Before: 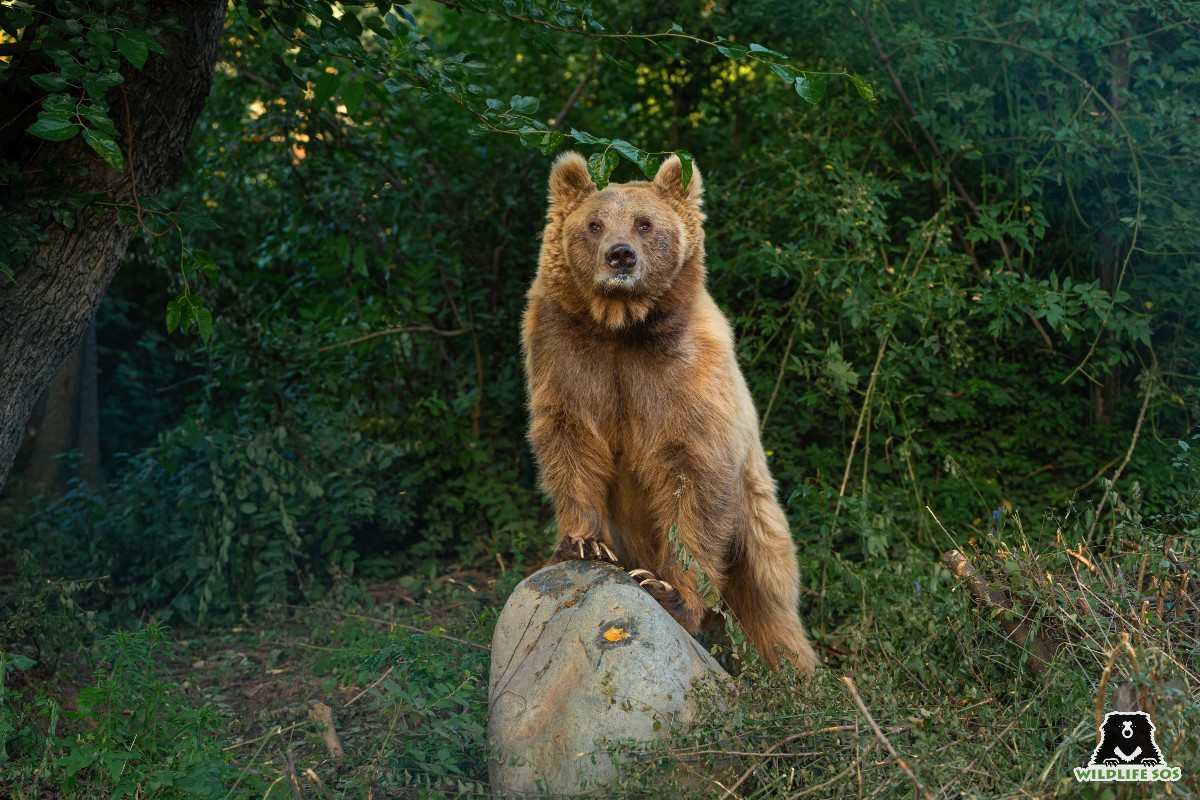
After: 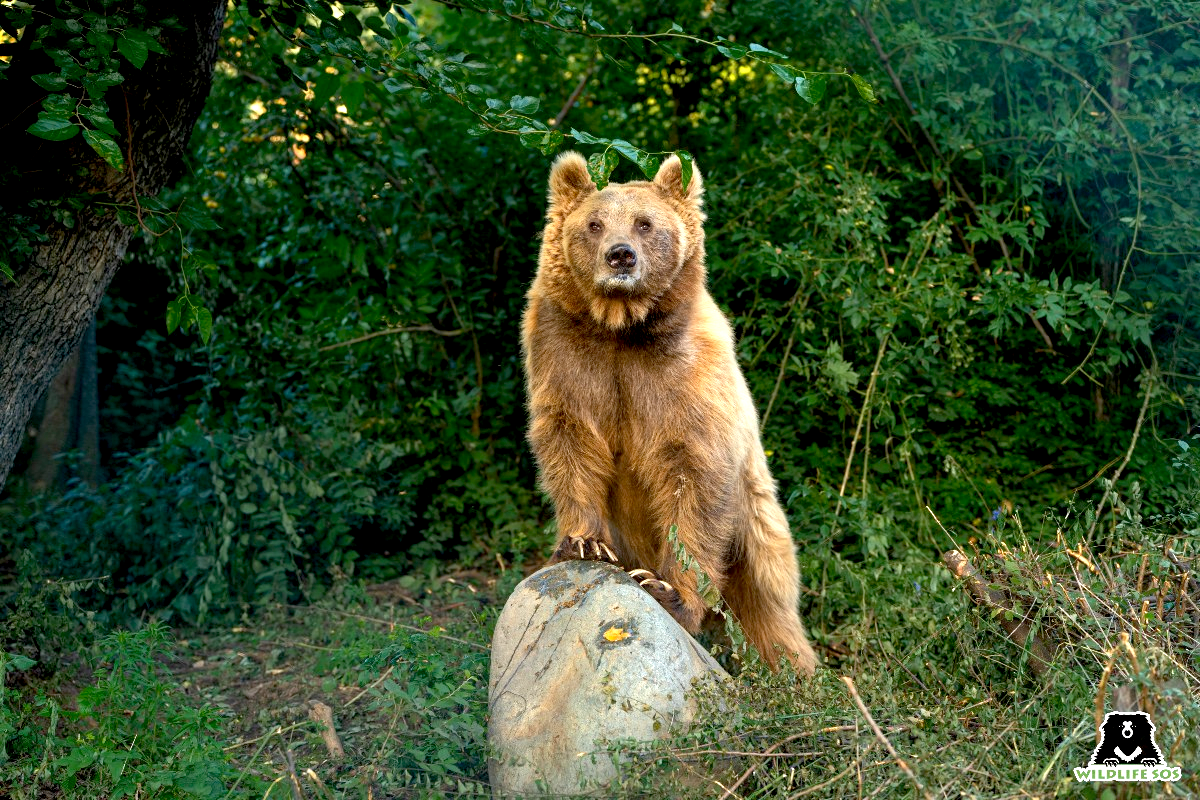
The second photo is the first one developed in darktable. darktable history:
exposure: black level correction 0.008, exposure 0.973 EV, compensate exposure bias true, compensate highlight preservation false
